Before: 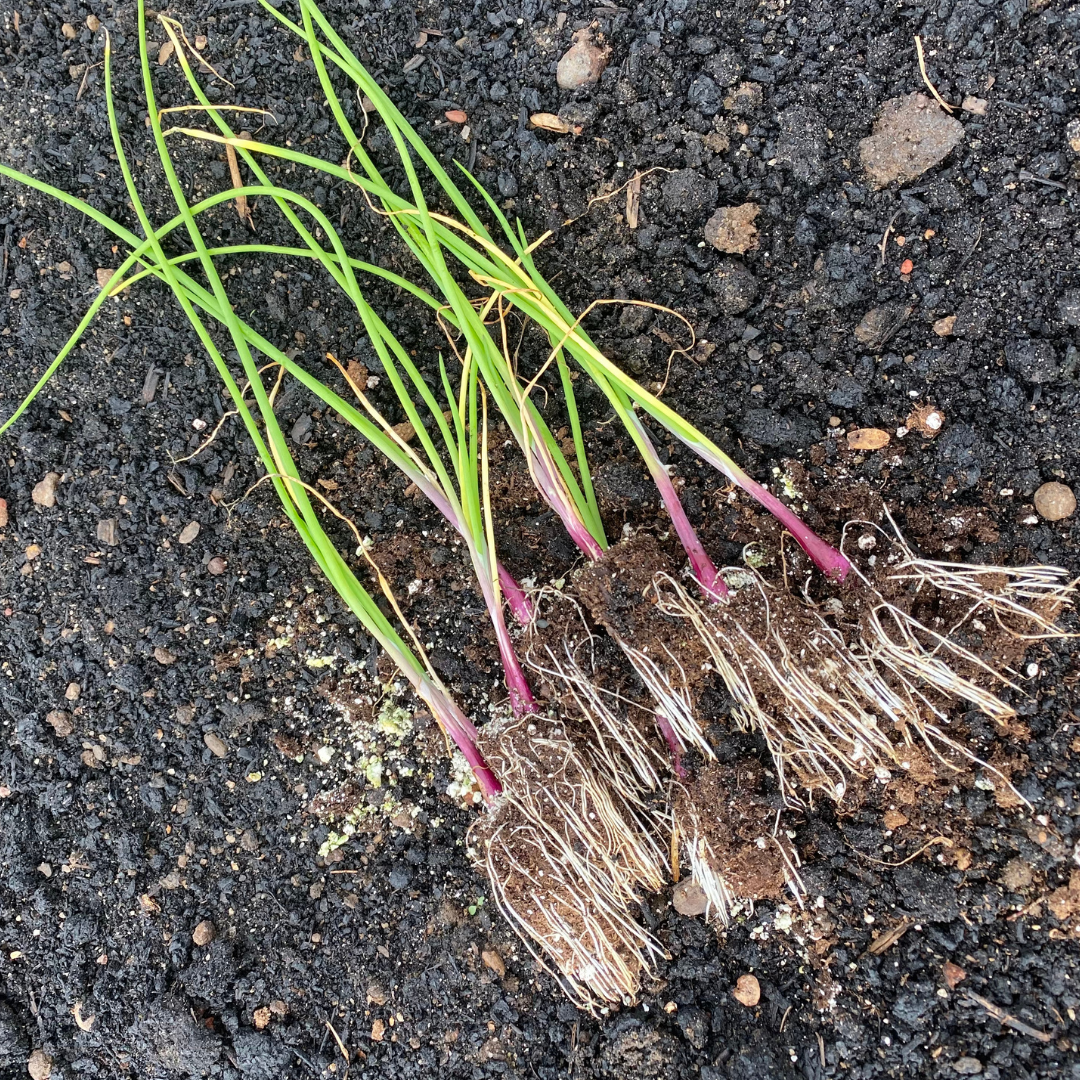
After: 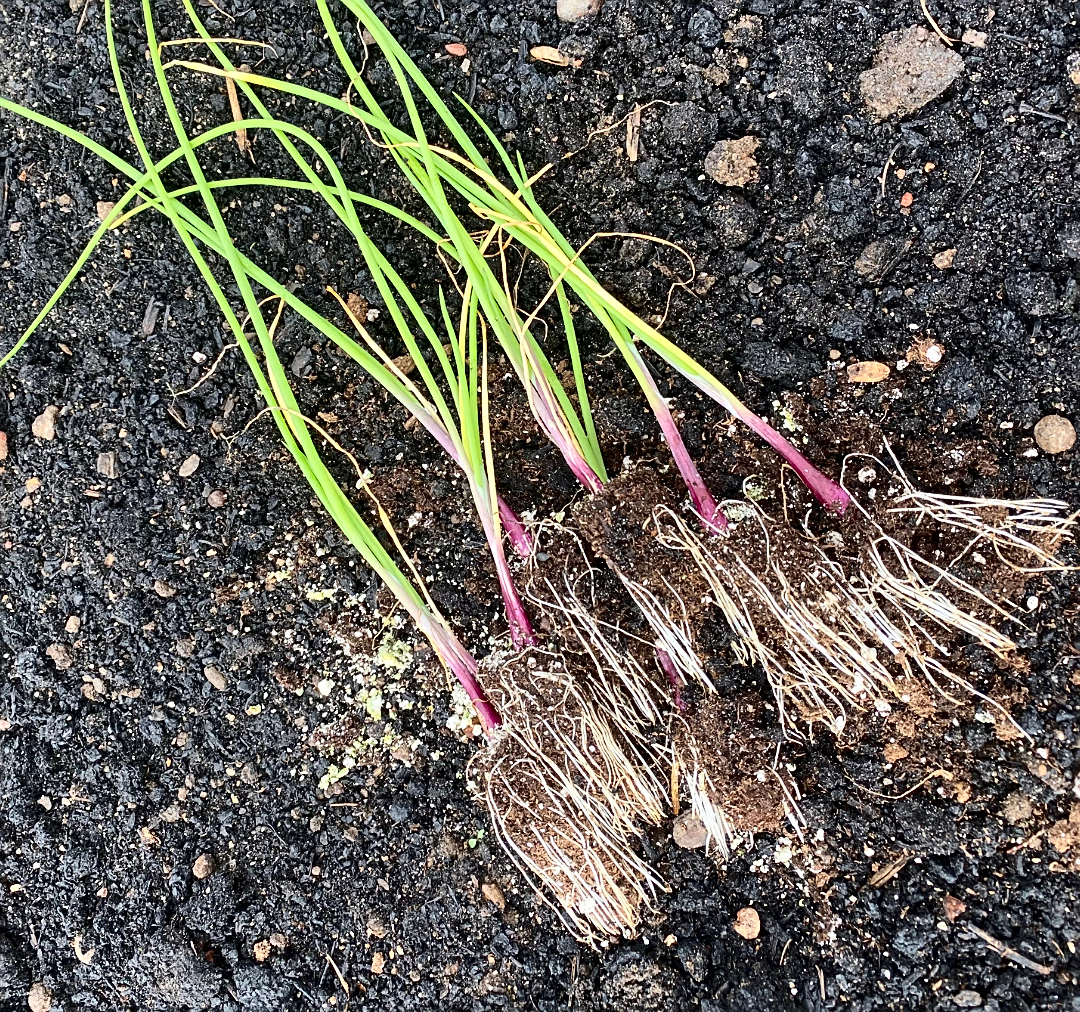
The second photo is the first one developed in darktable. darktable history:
crop and rotate: top 6.25%
sharpen: on, module defaults
contrast brightness saturation: contrast 0.28
